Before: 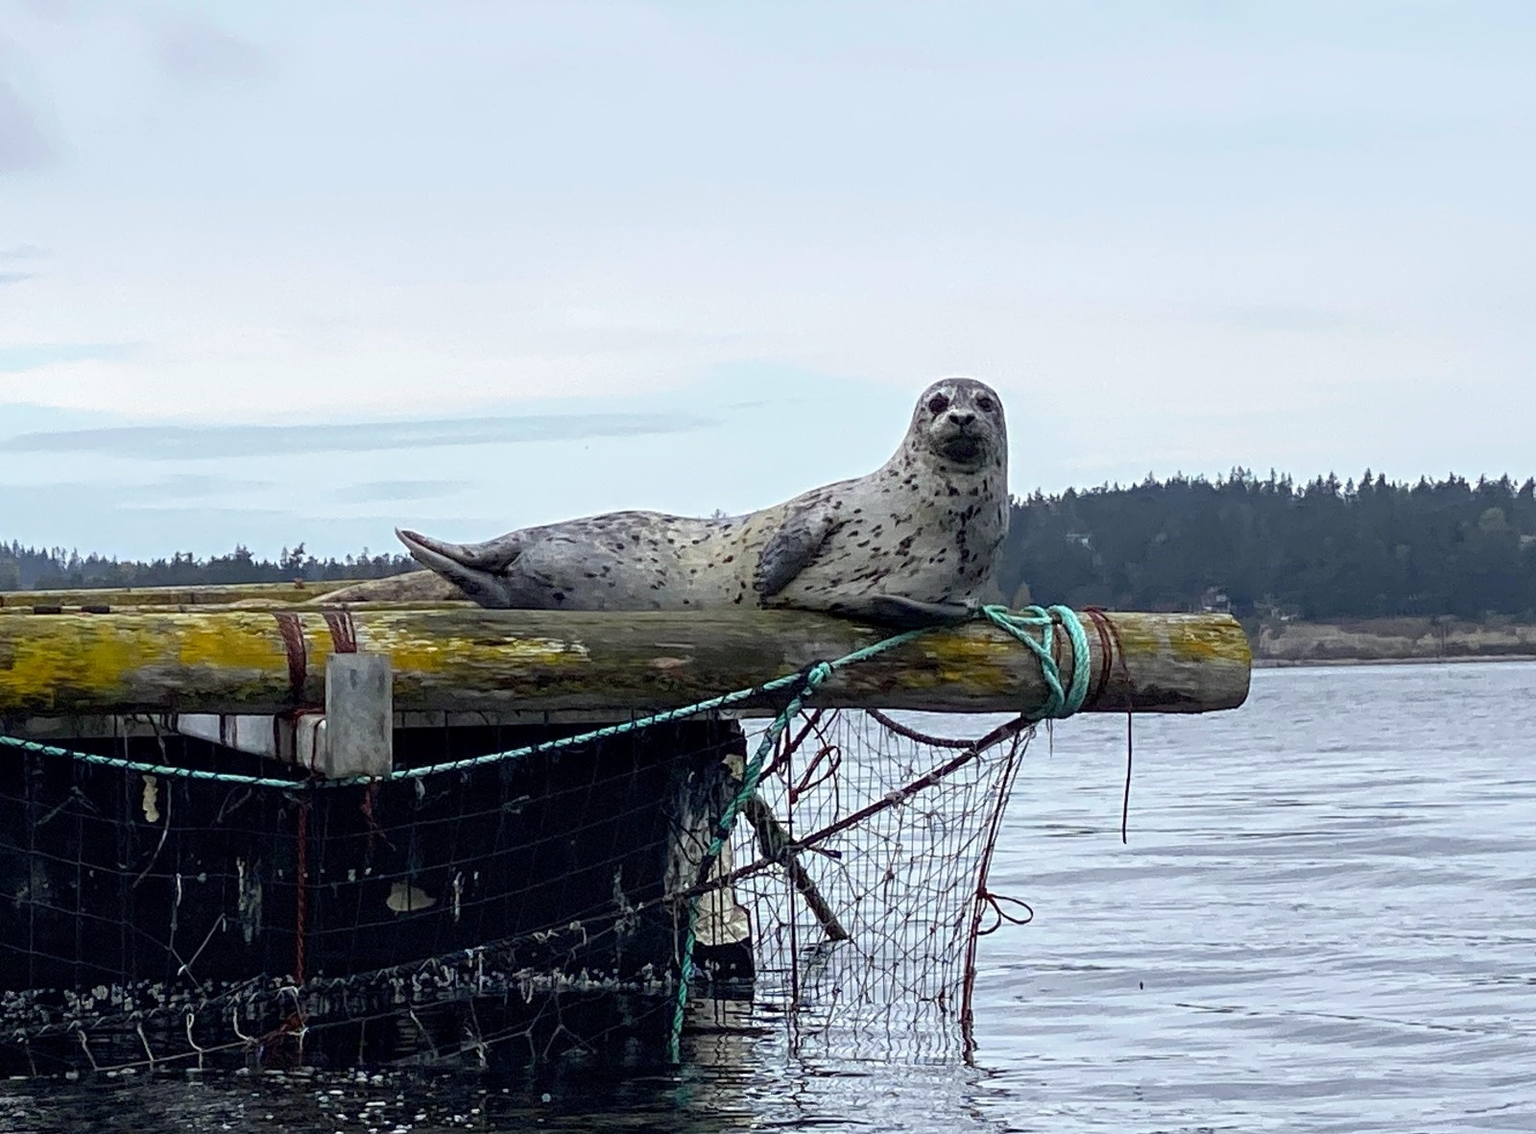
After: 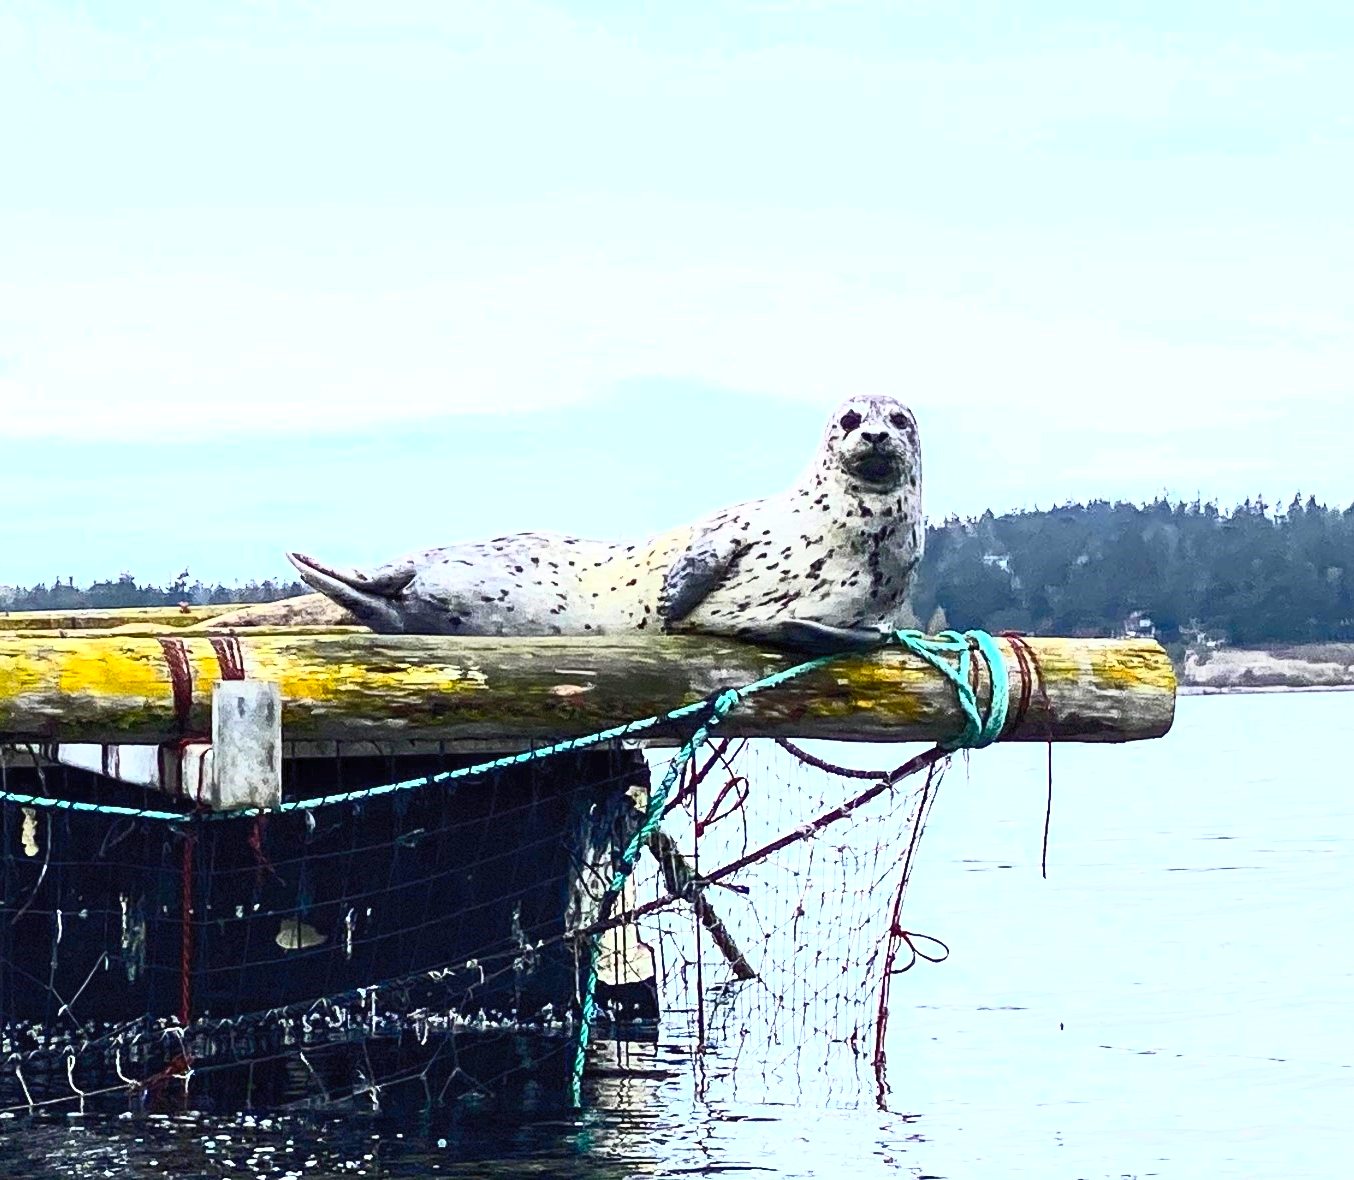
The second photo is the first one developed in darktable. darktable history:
contrast brightness saturation: contrast 0.818, brightness 0.591, saturation 0.576
exposure: exposure 0.6 EV, compensate exposure bias true, compensate highlight preservation false
crop: left 7.978%, right 7.374%
